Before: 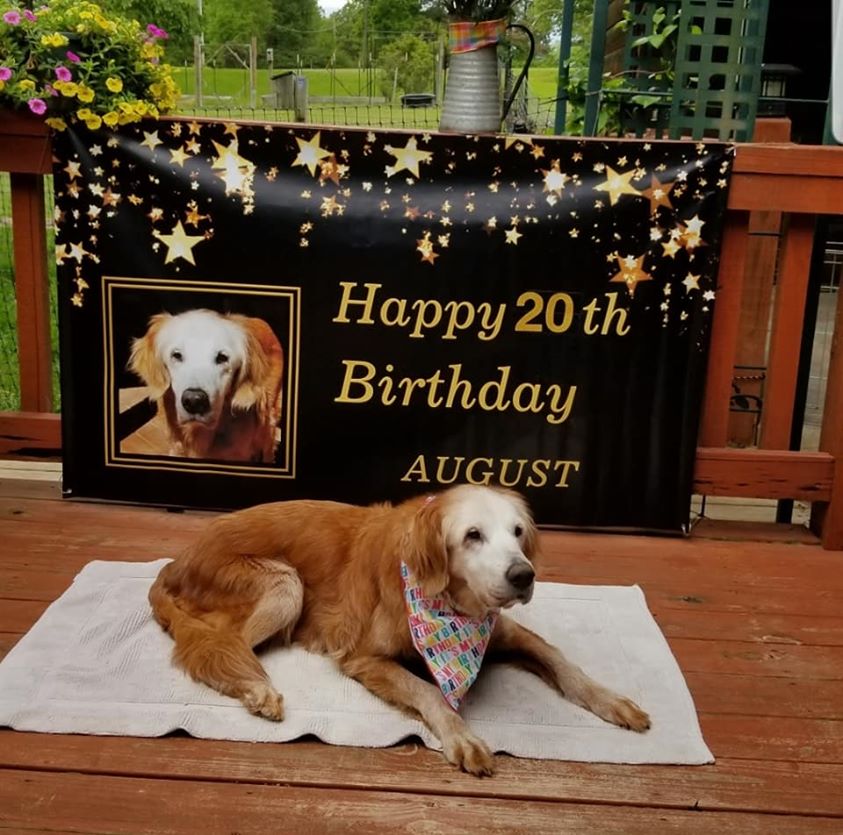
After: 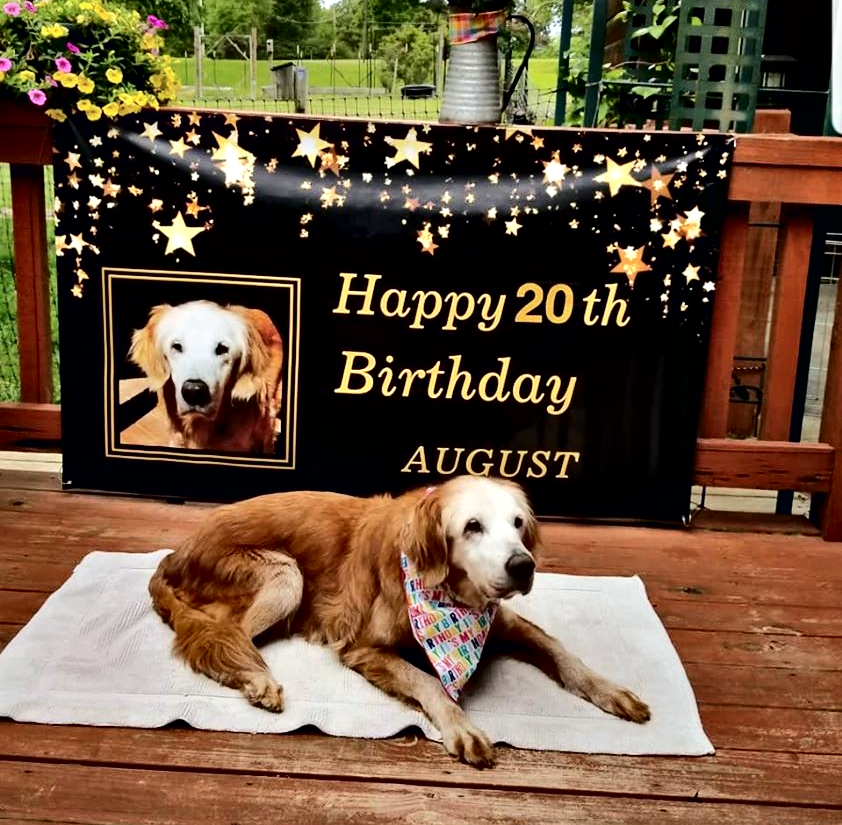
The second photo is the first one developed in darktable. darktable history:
crop: top 1.188%, right 0.058%
tone curve: curves: ch0 [(0, 0) (0.003, 0.002) (0.011, 0.009) (0.025, 0.018) (0.044, 0.03) (0.069, 0.043) (0.1, 0.057) (0.136, 0.079) (0.177, 0.125) (0.224, 0.178) (0.277, 0.255) (0.335, 0.341) (0.399, 0.443) (0.468, 0.553) (0.543, 0.644) (0.623, 0.718) (0.709, 0.779) (0.801, 0.849) (0.898, 0.929) (1, 1)], color space Lab, independent channels, preserve colors none
contrast equalizer: y [[0.6 ×6], [0.55 ×6], [0 ×6], [0 ×6], [0 ×6]]
